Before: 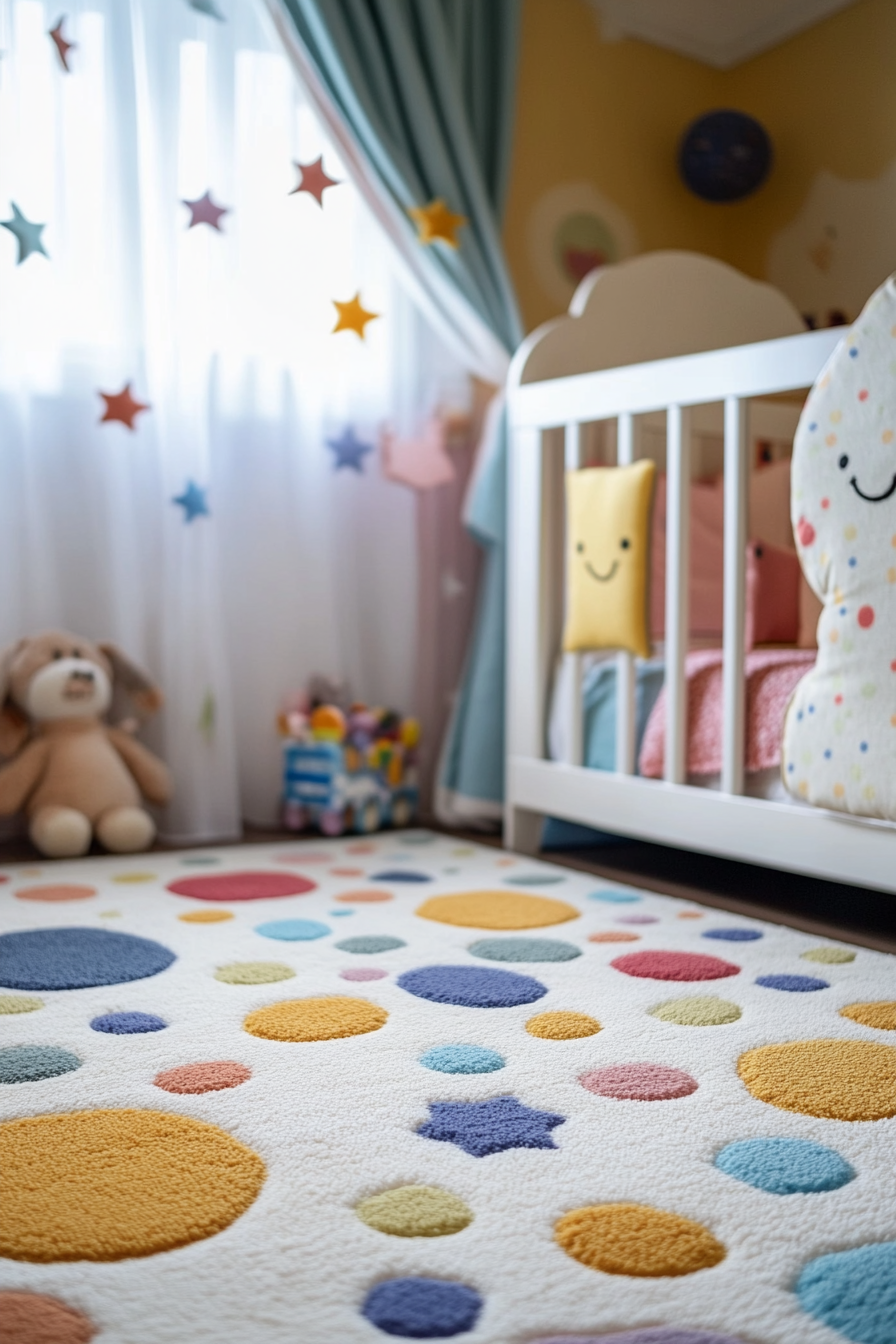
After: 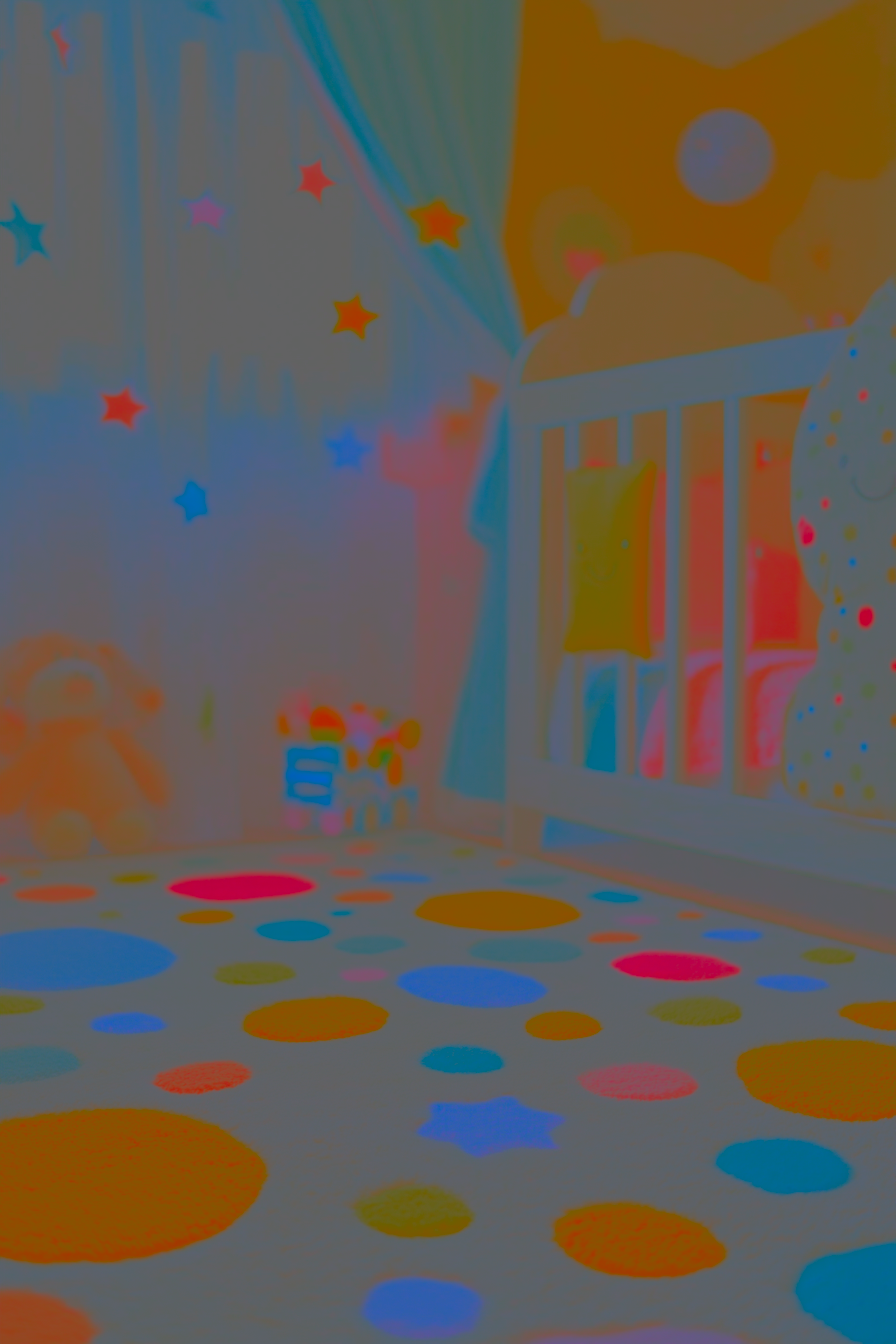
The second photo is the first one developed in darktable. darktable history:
contrast brightness saturation: contrast -0.972, brightness -0.16, saturation 0.746
